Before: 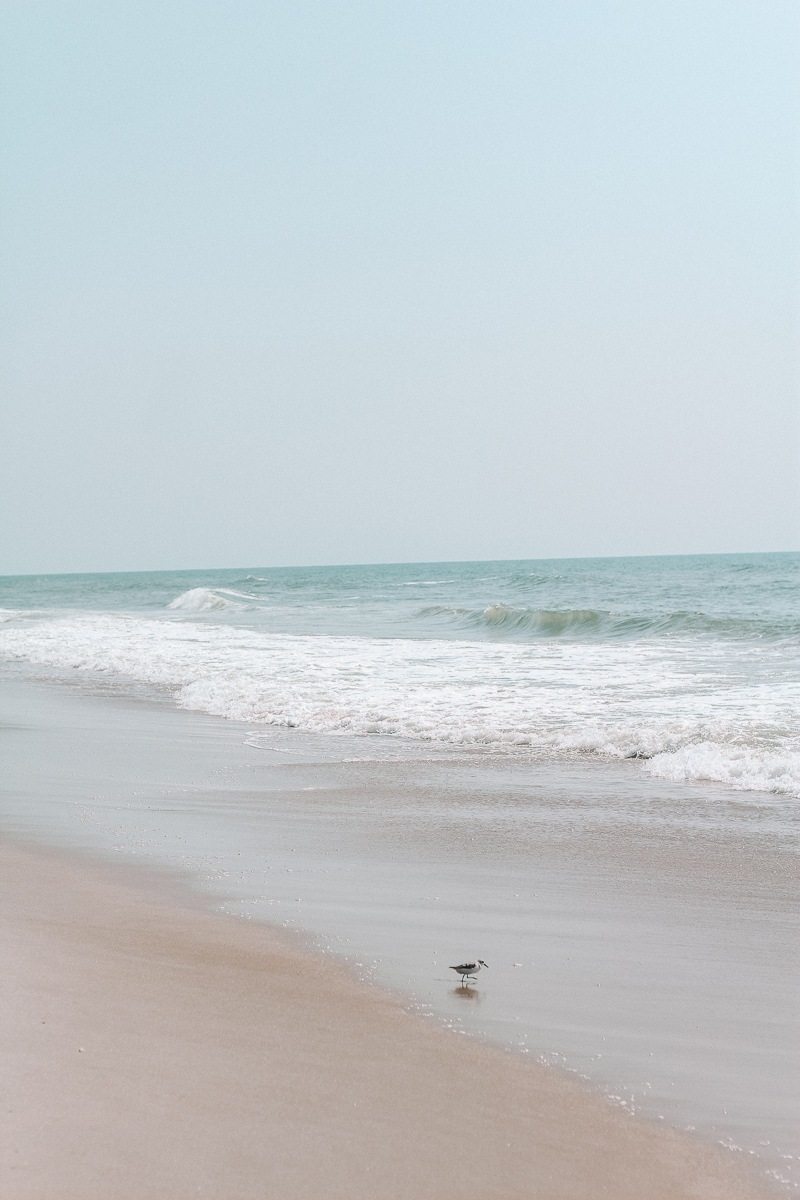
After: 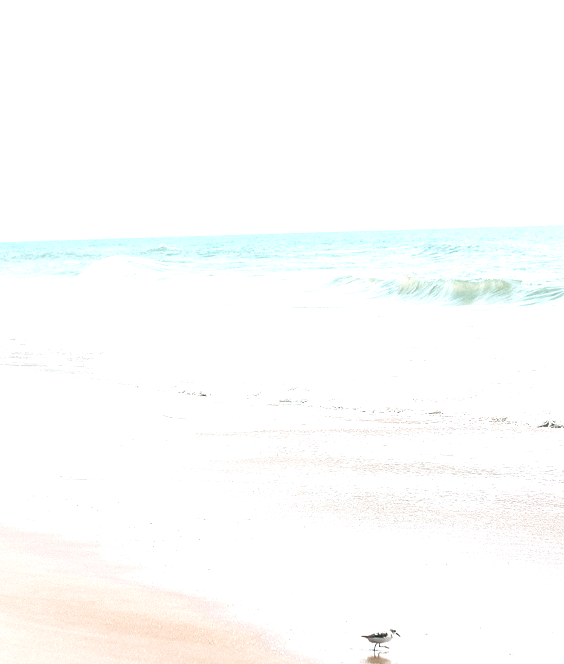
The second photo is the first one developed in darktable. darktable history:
crop: left 11.123%, top 27.61%, right 18.3%, bottom 17.034%
exposure: black level correction 0, exposure 1.198 EV, compensate exposure bias true, compensate highlight preservation false
